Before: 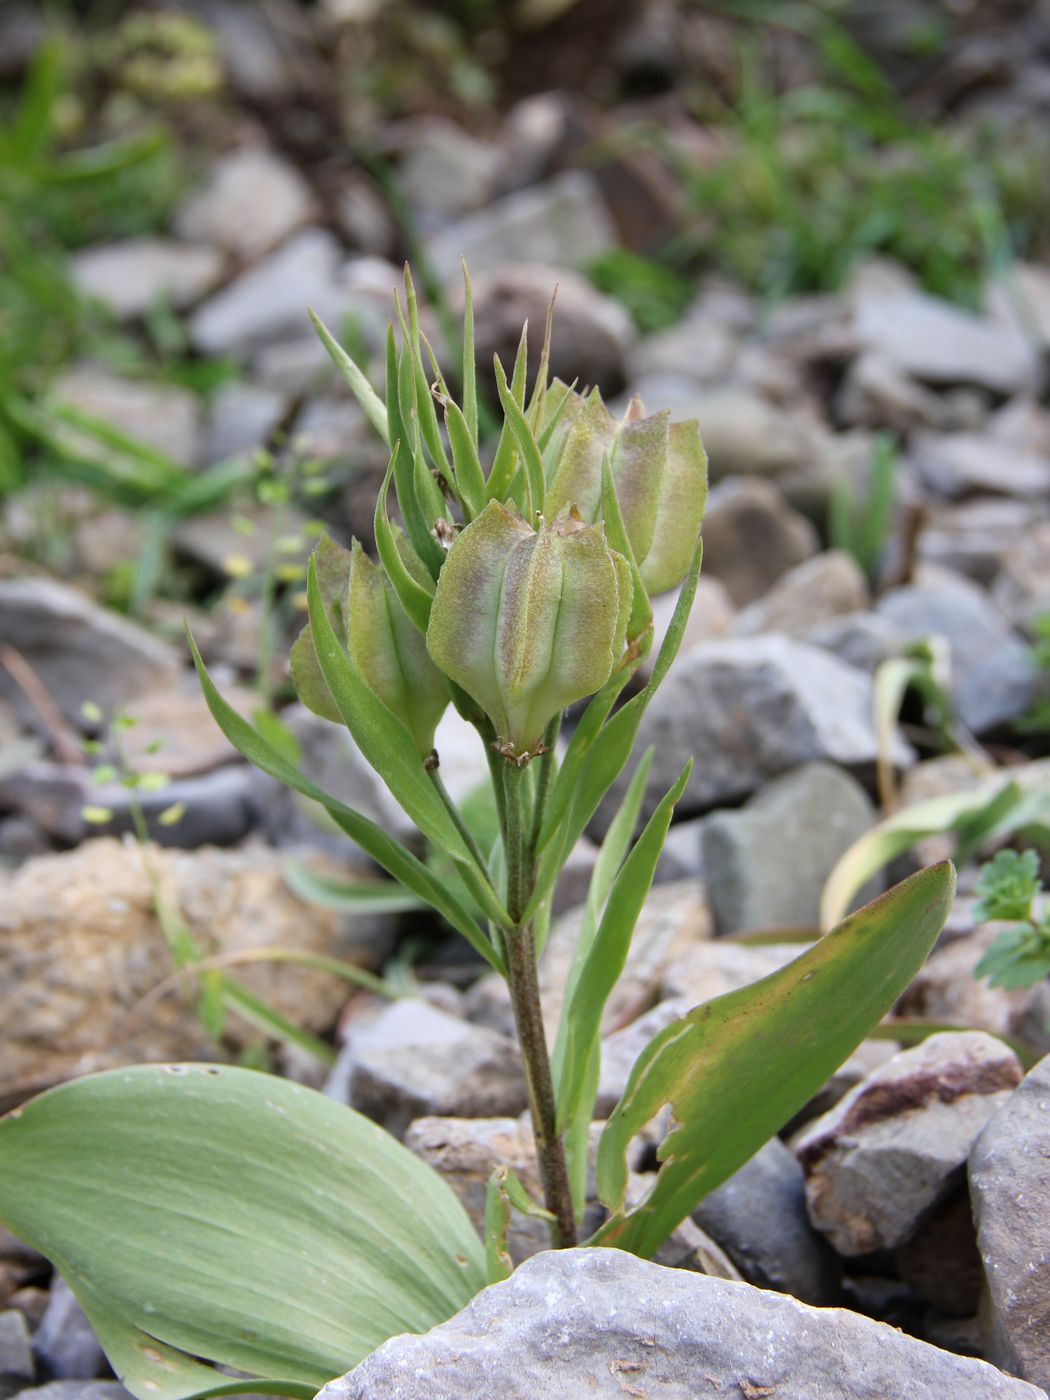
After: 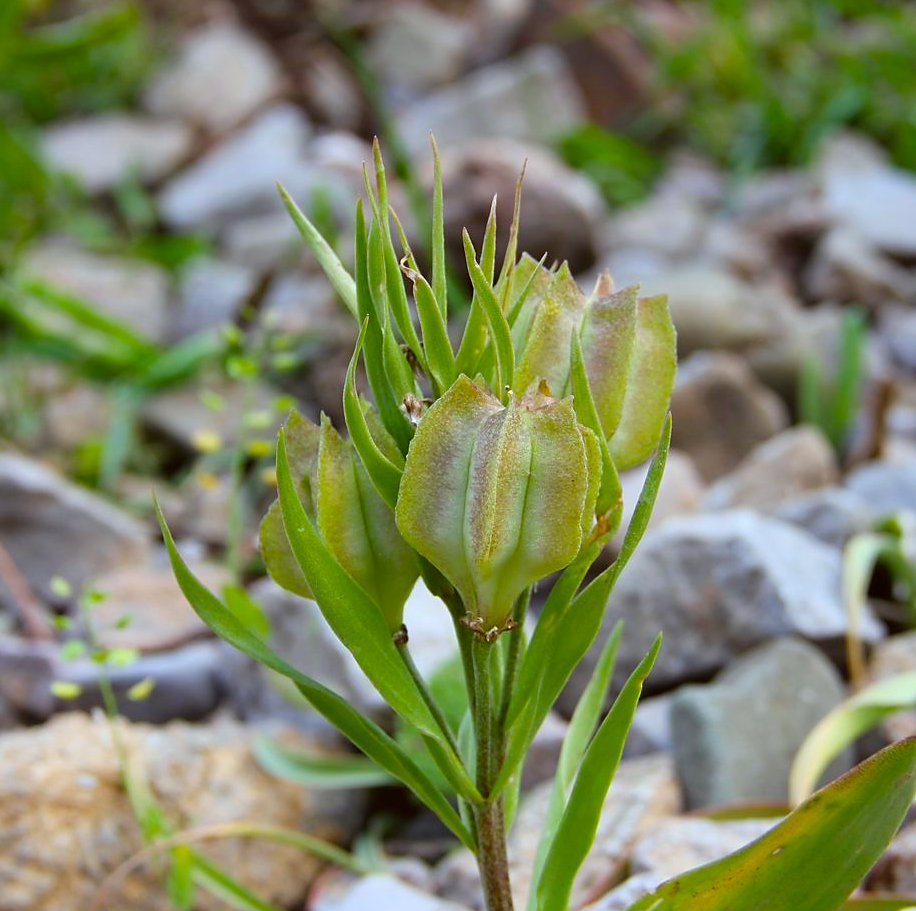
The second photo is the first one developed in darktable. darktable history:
color balance rgb: linear chroma grading › global chroma 15.153%, perceptual saturation grading › global saturation 29.484%
crop: left 3.042%, top 8.944%, right 9.671%, bottom 25.928%
sharpen: radius 1.819, amount 0.411, threshold 1.219
color correction: highlights a* -4.86, highlights b* -4.4, shadows a* 4.16, shadows b* 4.14
